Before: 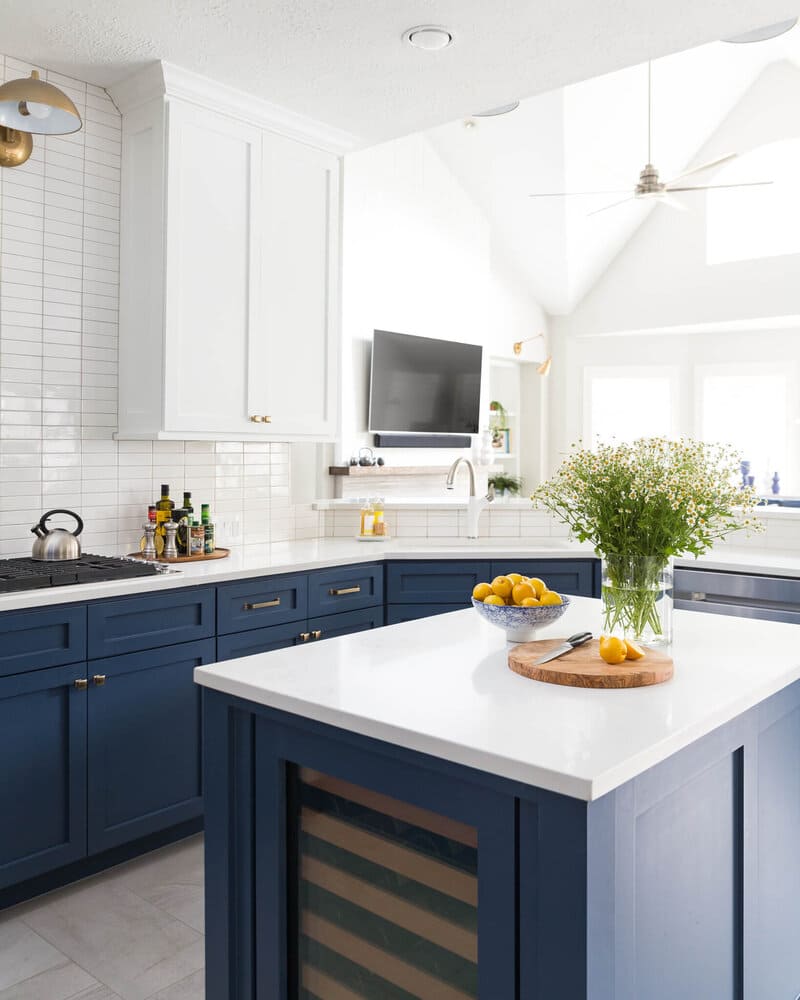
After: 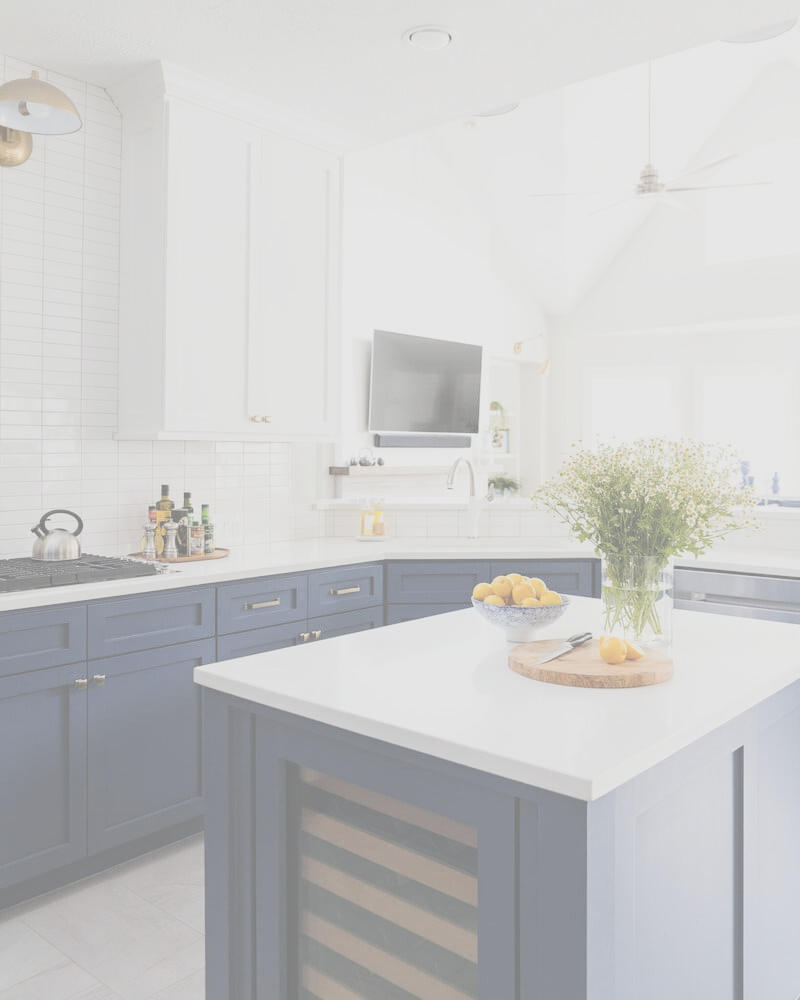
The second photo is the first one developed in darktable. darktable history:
contrast brightness saturation: contrast -0.32, brightness 0.75, saturation -0.78
color contrast: green-magenta contrast 1.55, blue-yellow contrast 1.83
color balance: lift [1.01, 1, 1, 1], gamma [1.097, 1, 1, 1], gain [0.85, 1, 1, 1]
base curve: curves: ch0 [(0, 0) (0.073, 0.04) (0.157, 0.139) (0.492, 0.492) (0.758, 0.758) (1, 1)], preserve colors none
